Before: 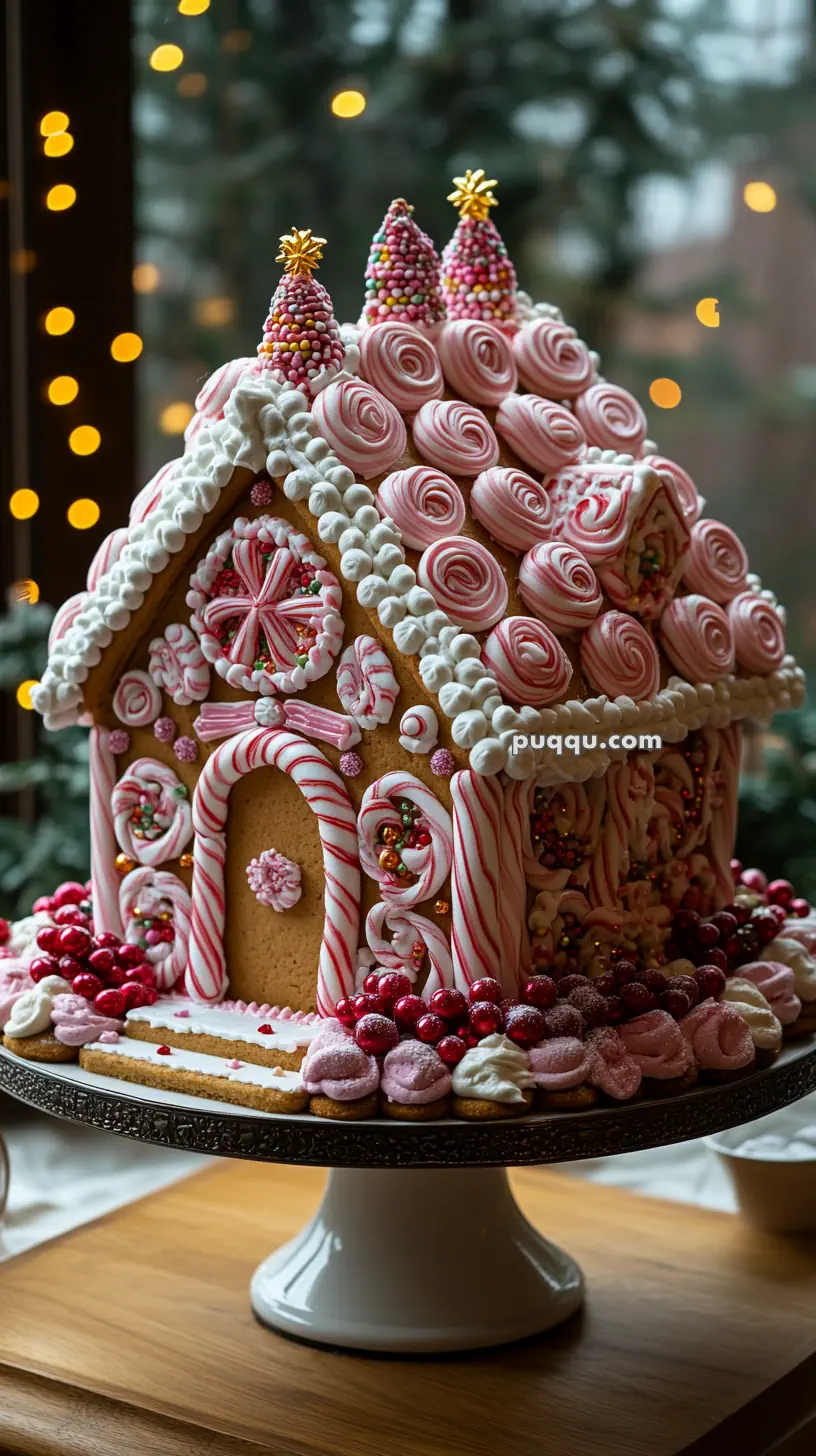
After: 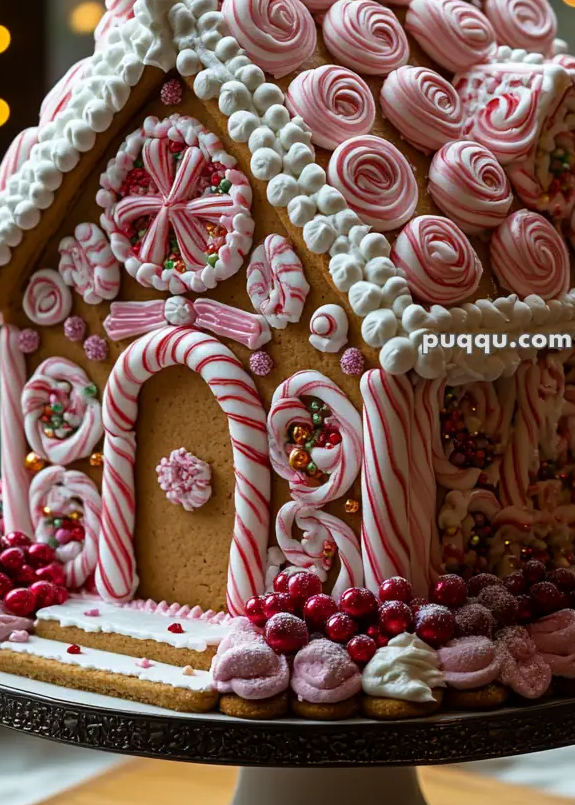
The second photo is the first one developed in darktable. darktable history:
crop: left 11.123%, top 27.61%, right 18.3%, bottom 17.034%
tone equalizer: on, module defaults
